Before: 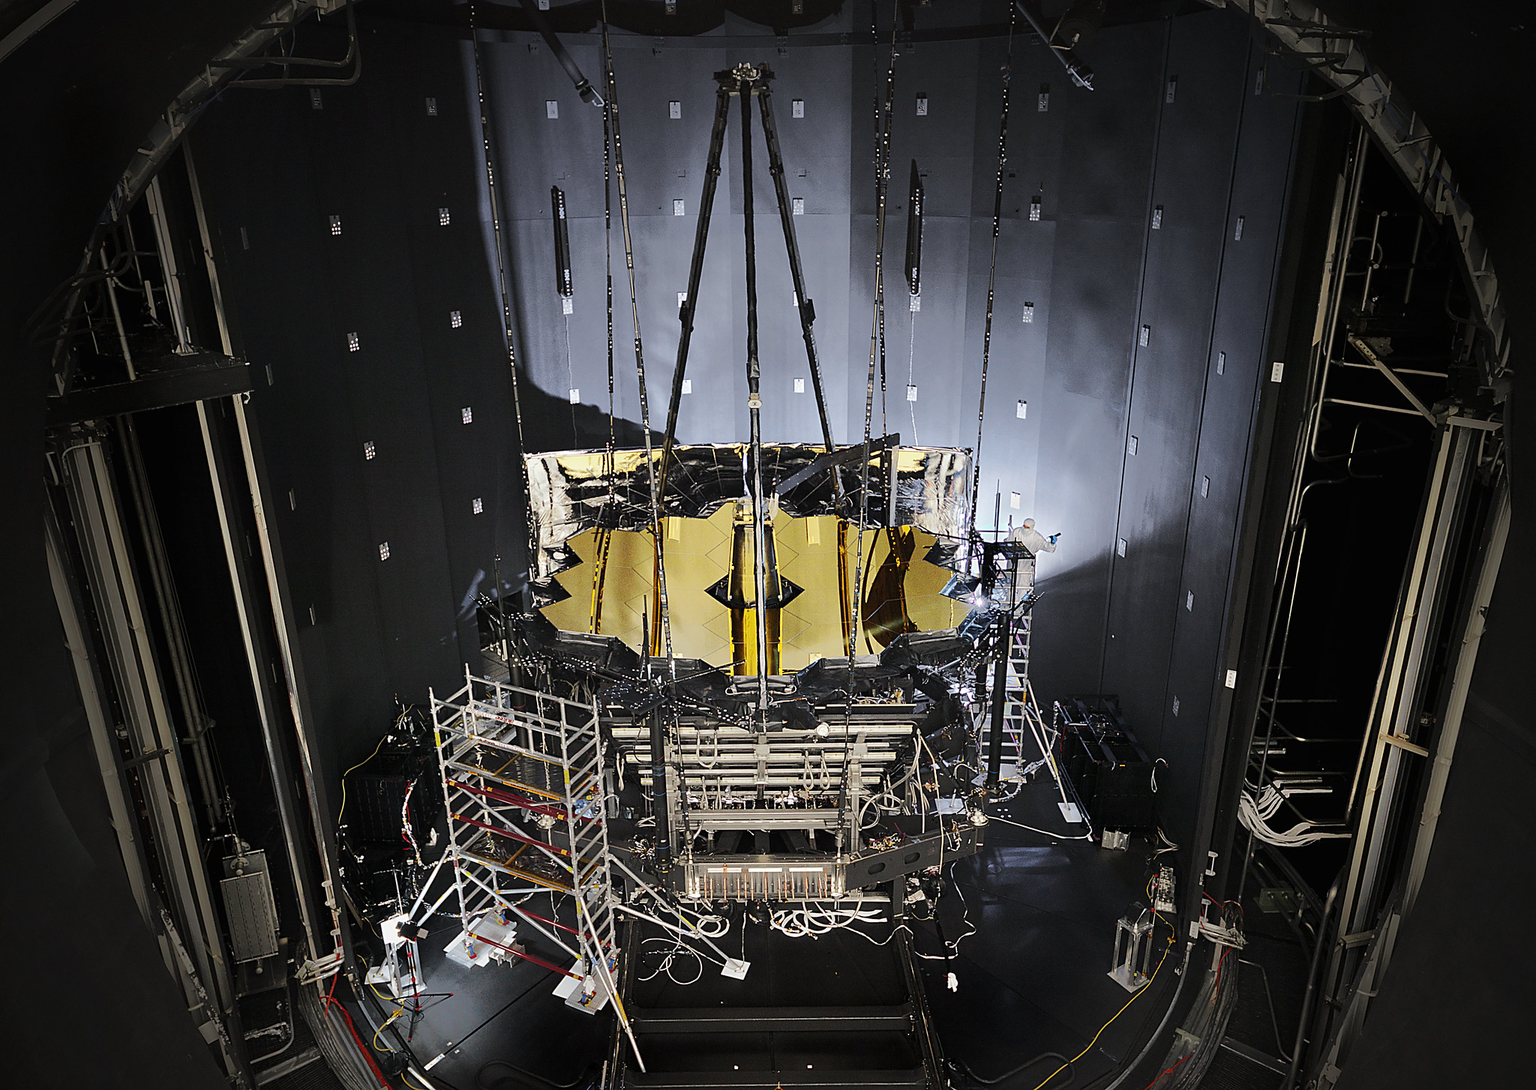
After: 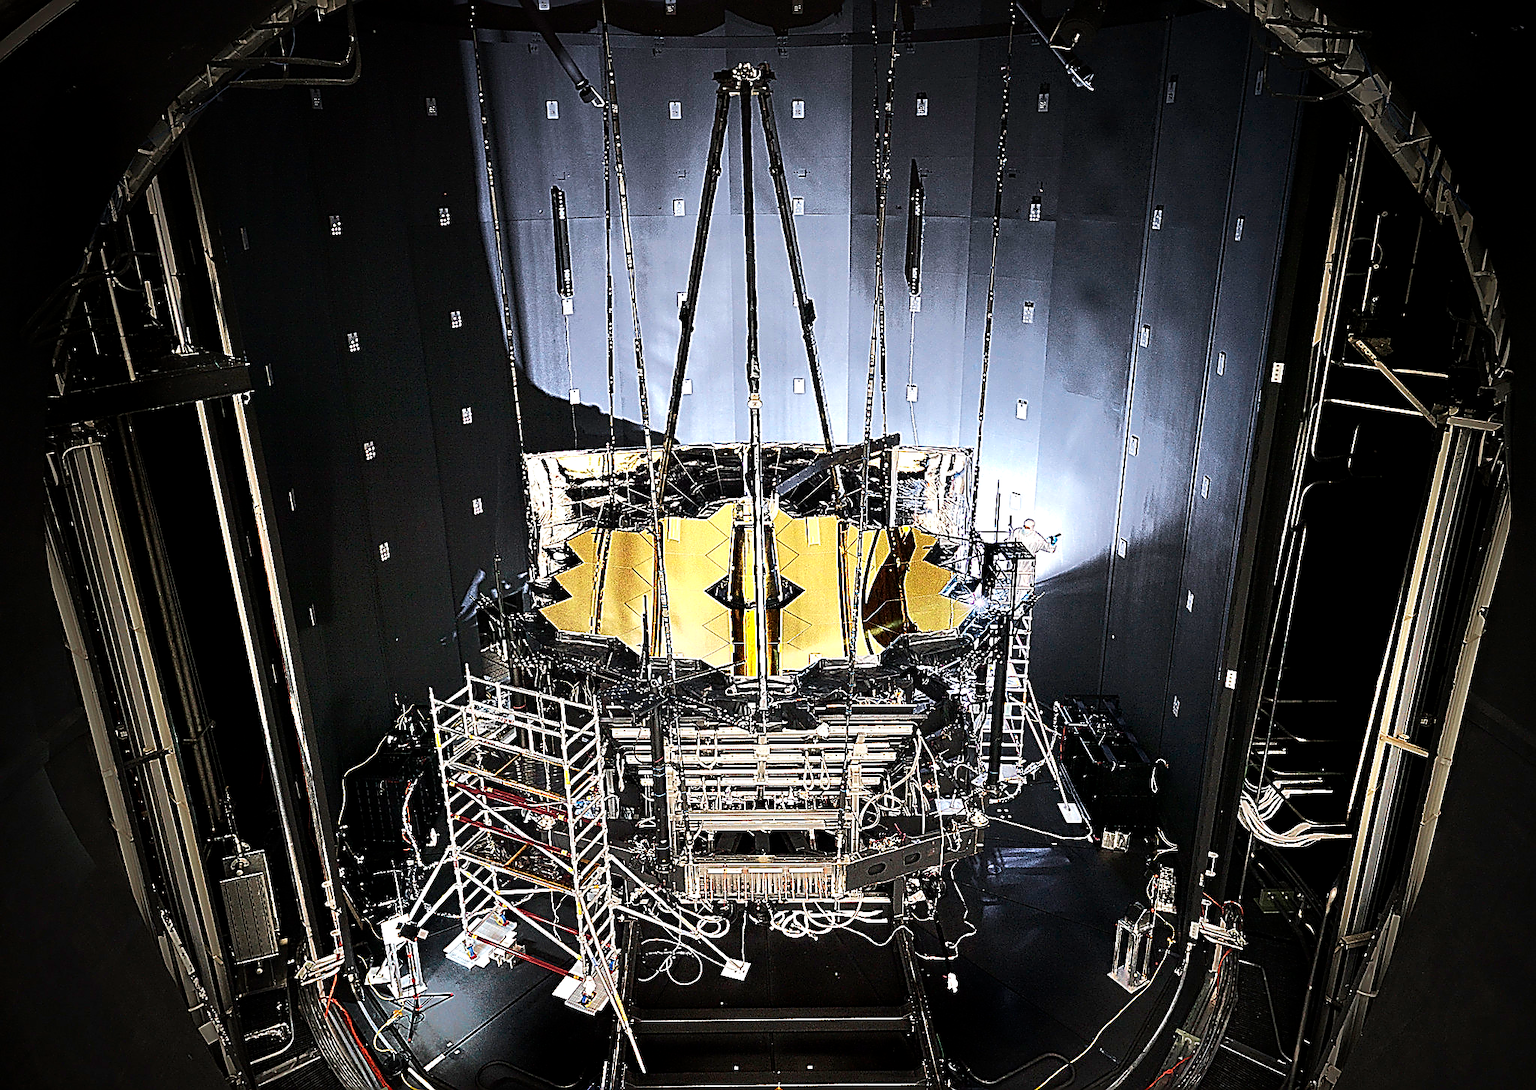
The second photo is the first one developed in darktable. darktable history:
tone equalizer: -8 EV -0.437 EV, -7 EV -0.372 EV, -6 EV -0.373 EV, -5 EV -0.244 EV, -3 EV 0.212 EV, -2 EV 0.307 EV, -1 EV 0.37 EV, +0 EV 0.419 EV, edges refinement/feathering 500, mask exposure compensation -1.57 EV, preserve details no
sharpen: amount 1.851
velvia: on, module defaults
exposure: black level correction 0.001, exposure 0.5 EV, compensate highlight preservation false
